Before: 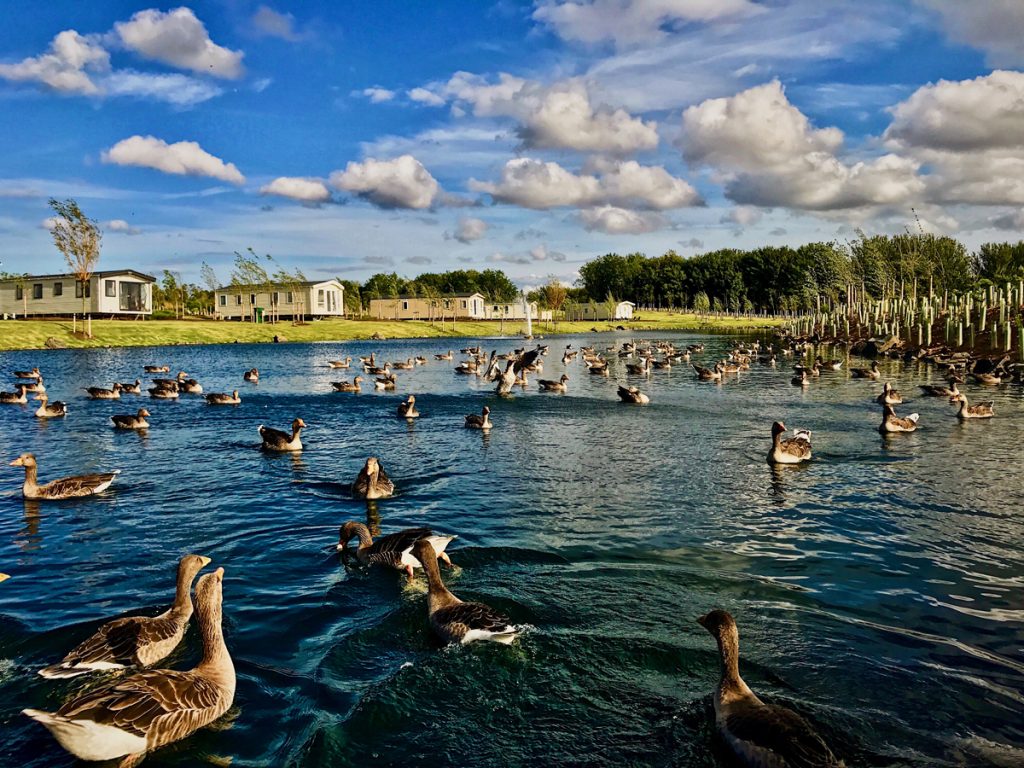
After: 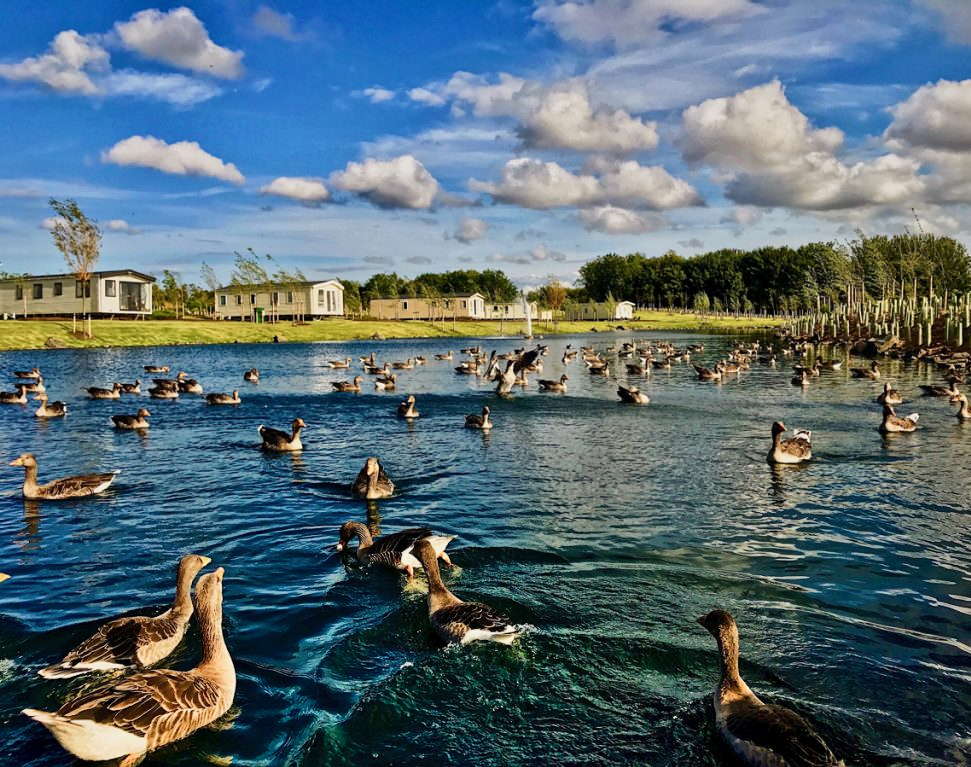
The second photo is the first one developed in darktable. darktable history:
crop and rotate: right 5.167%
shadows and highlights: soften with gaussian
